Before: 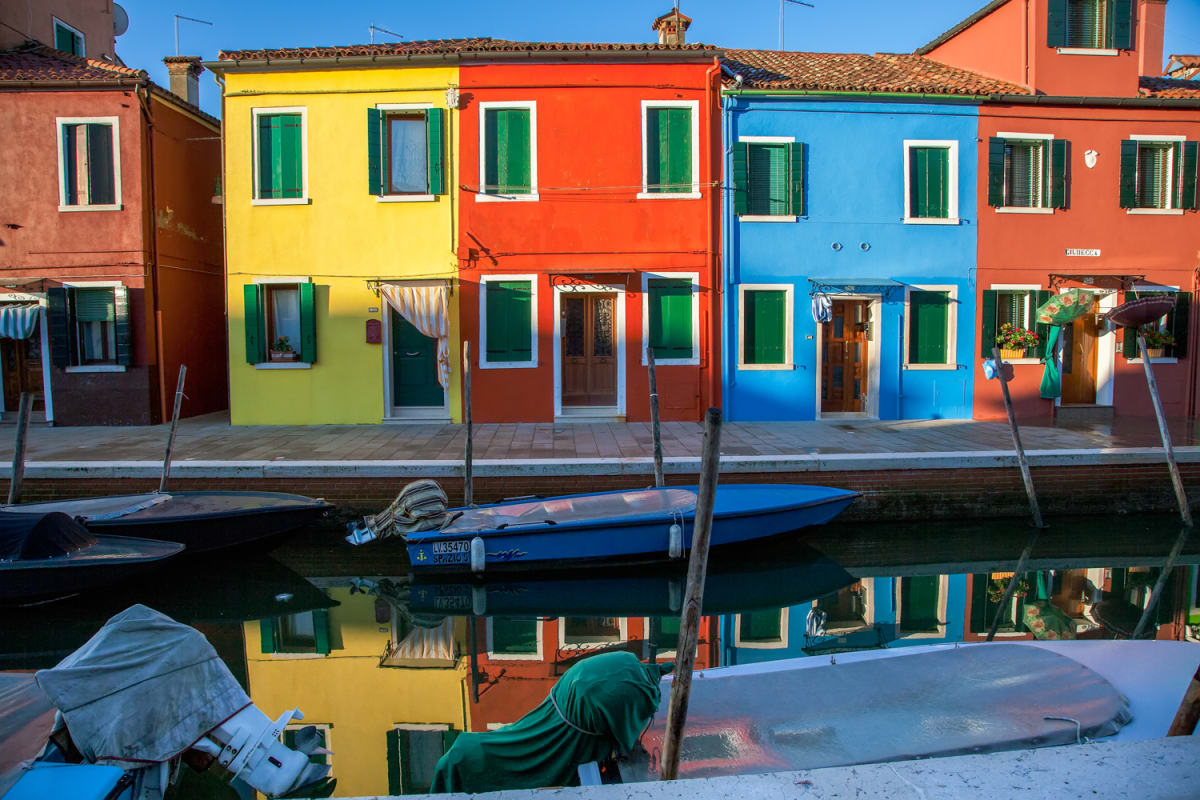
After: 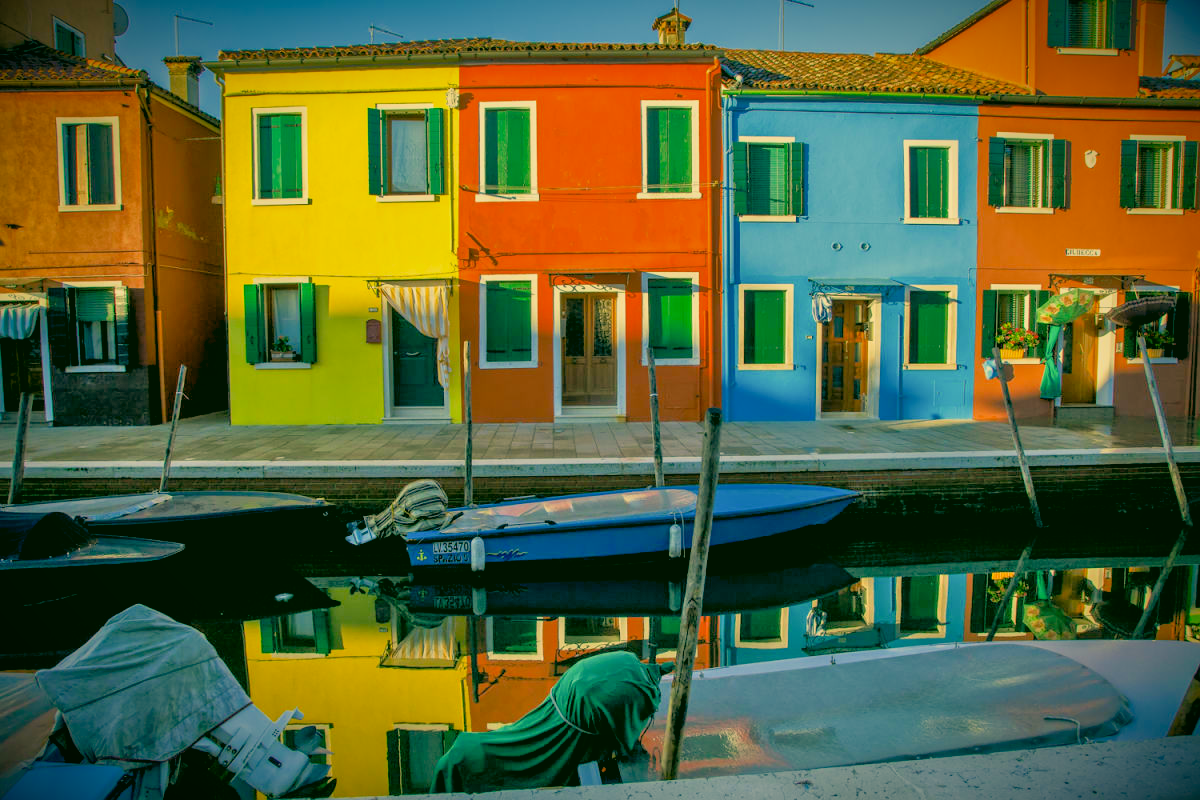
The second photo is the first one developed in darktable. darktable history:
color correction: highlights a* 5.7, highlights b* 33.77, shadows a* -26.59, shadows b* 3.73
vignetting: fall-off radius 70.34%, brightness -0.984, saturation 0.493, automatic ratio true
tone equalizer: -7 EV 0.15 EV, -6 EV 0.563 EV, -5 EV 1.18 EV, -4 EV 1.29 EV, -3 EV 1.14 EV, -2 EV 0.6 EV, -1 EV 0.147 EV
filmic rgb: black relative exposure -7.71 EV, white relative exposure 4.38 EV, target black luminance 0%, hardness 3.75, latitude 50.71%, contrast 1.07, highlights saturation mix 9.05%, shadows ↔ highlights balance -0.279%, color science v6 (2022)
